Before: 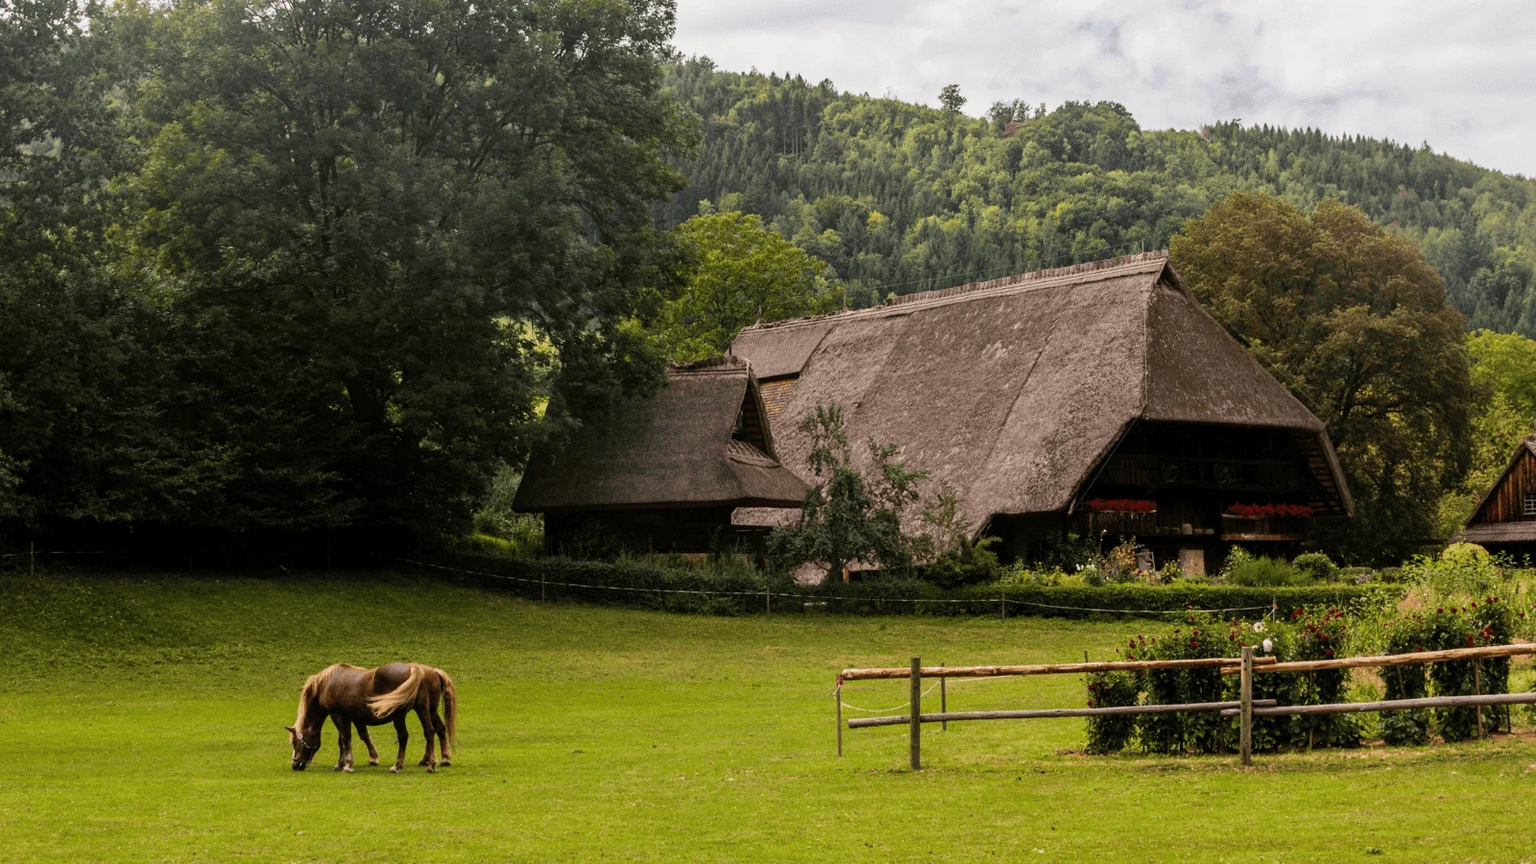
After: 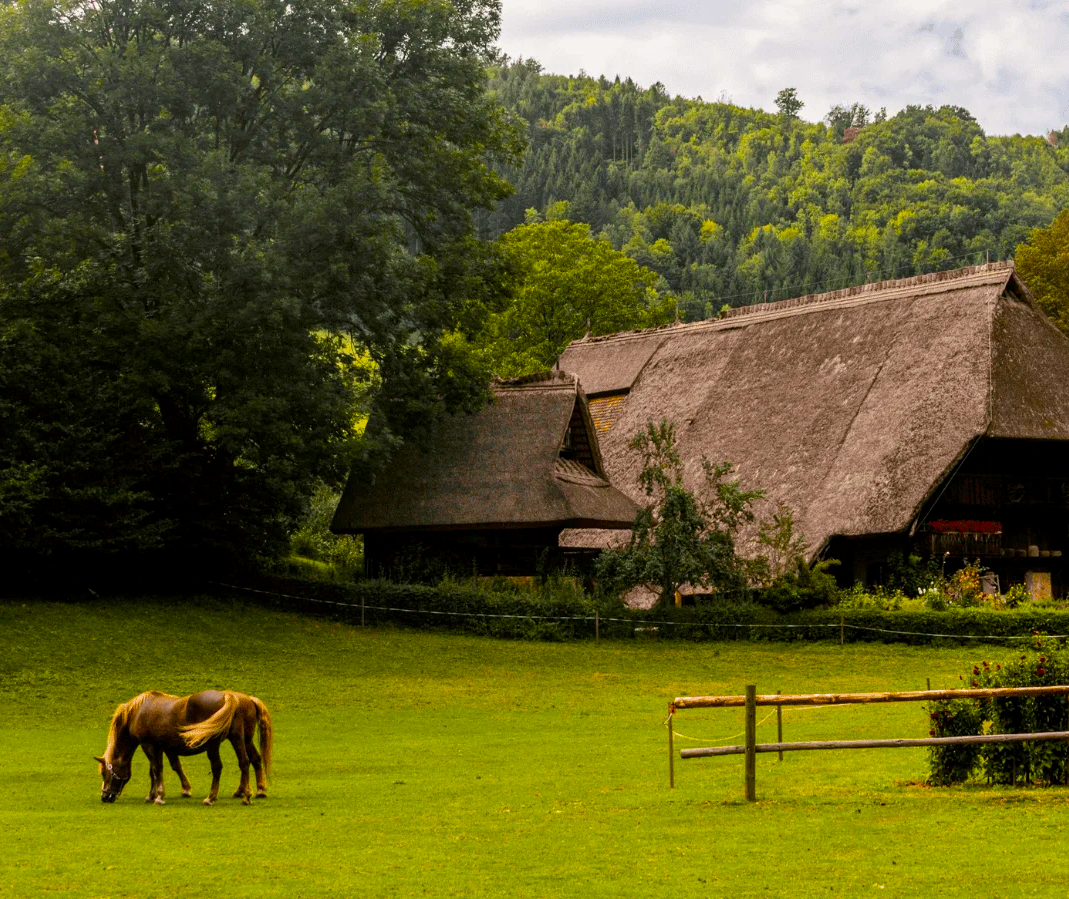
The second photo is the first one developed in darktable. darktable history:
local contrast: highlights 105%, shadows 102%, detail 119%, midtone range 0.2
crop and rotate: left 12.732%, right 20.436%
color balance rgb: linear chroma grading › global chroma 15.256%, perceptual saturation grading › global saturation 33.067%, global vibrance 20%
